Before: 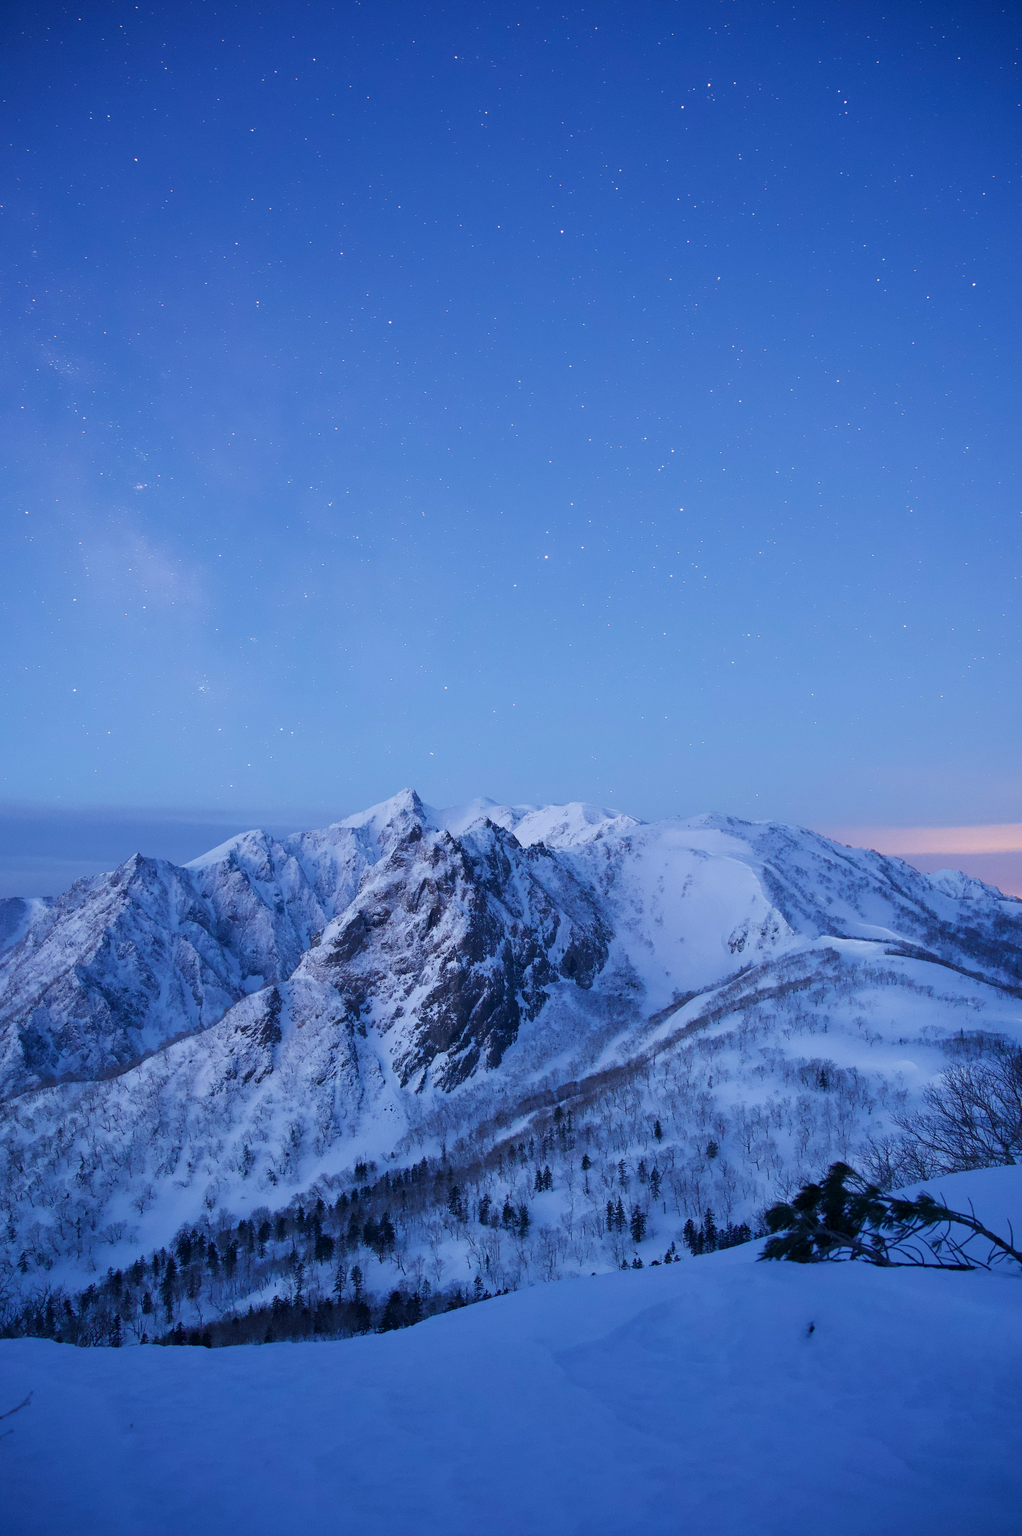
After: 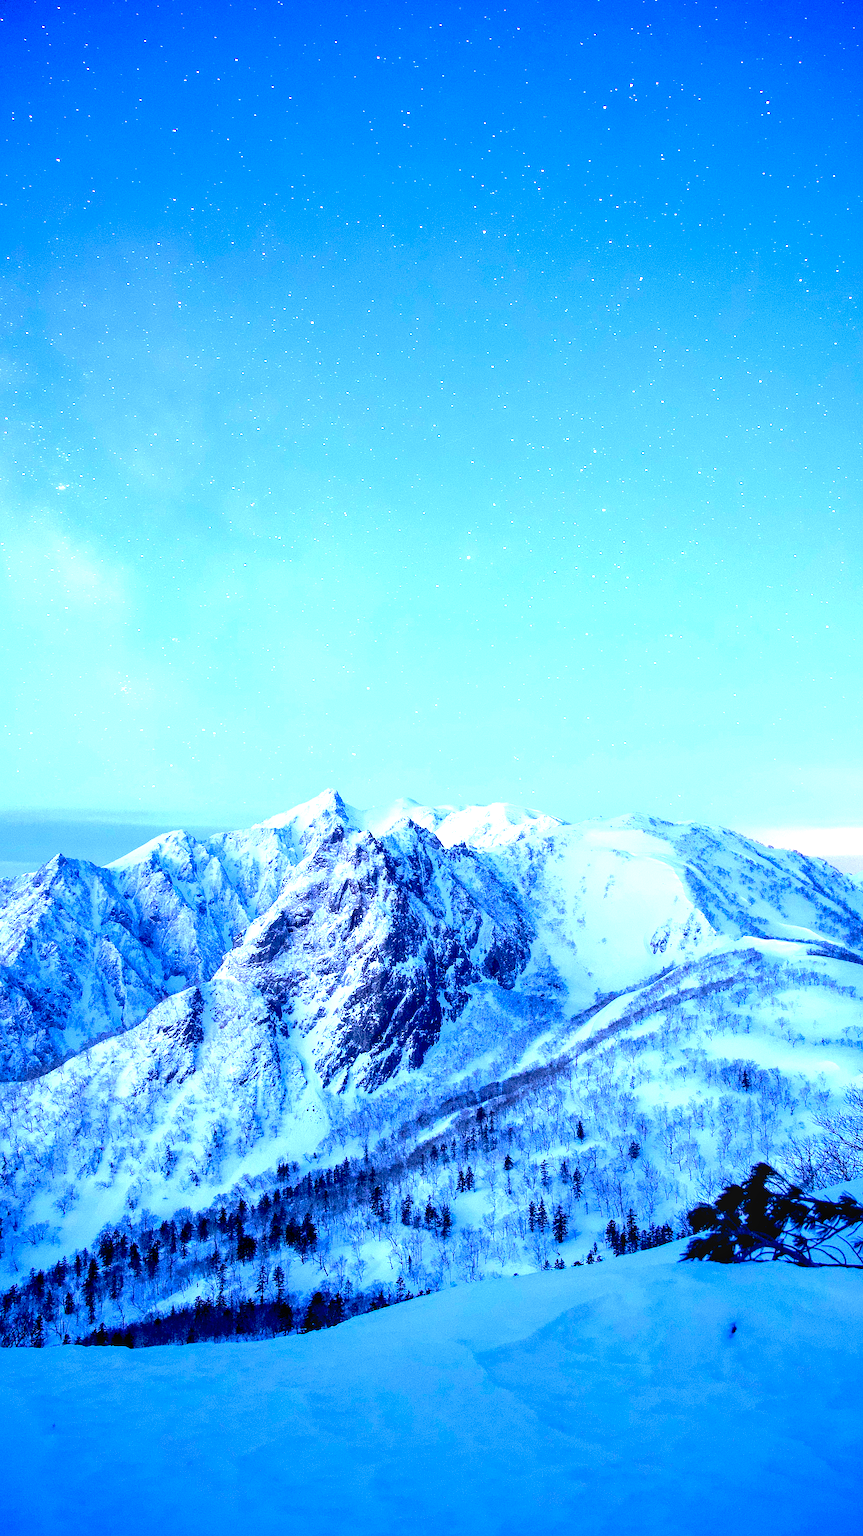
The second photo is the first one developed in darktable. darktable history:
exposure: black level correction 0.016, exposure 1.788 EV, compensate exposure bias true, compensate highlight preservation false
local contrast: on, module defaults
sharpen: on, module defaults
color calibration: x 0.372, y 0.386, temperature 4286.44 K
crop: left 7.674%, right 7.814%
